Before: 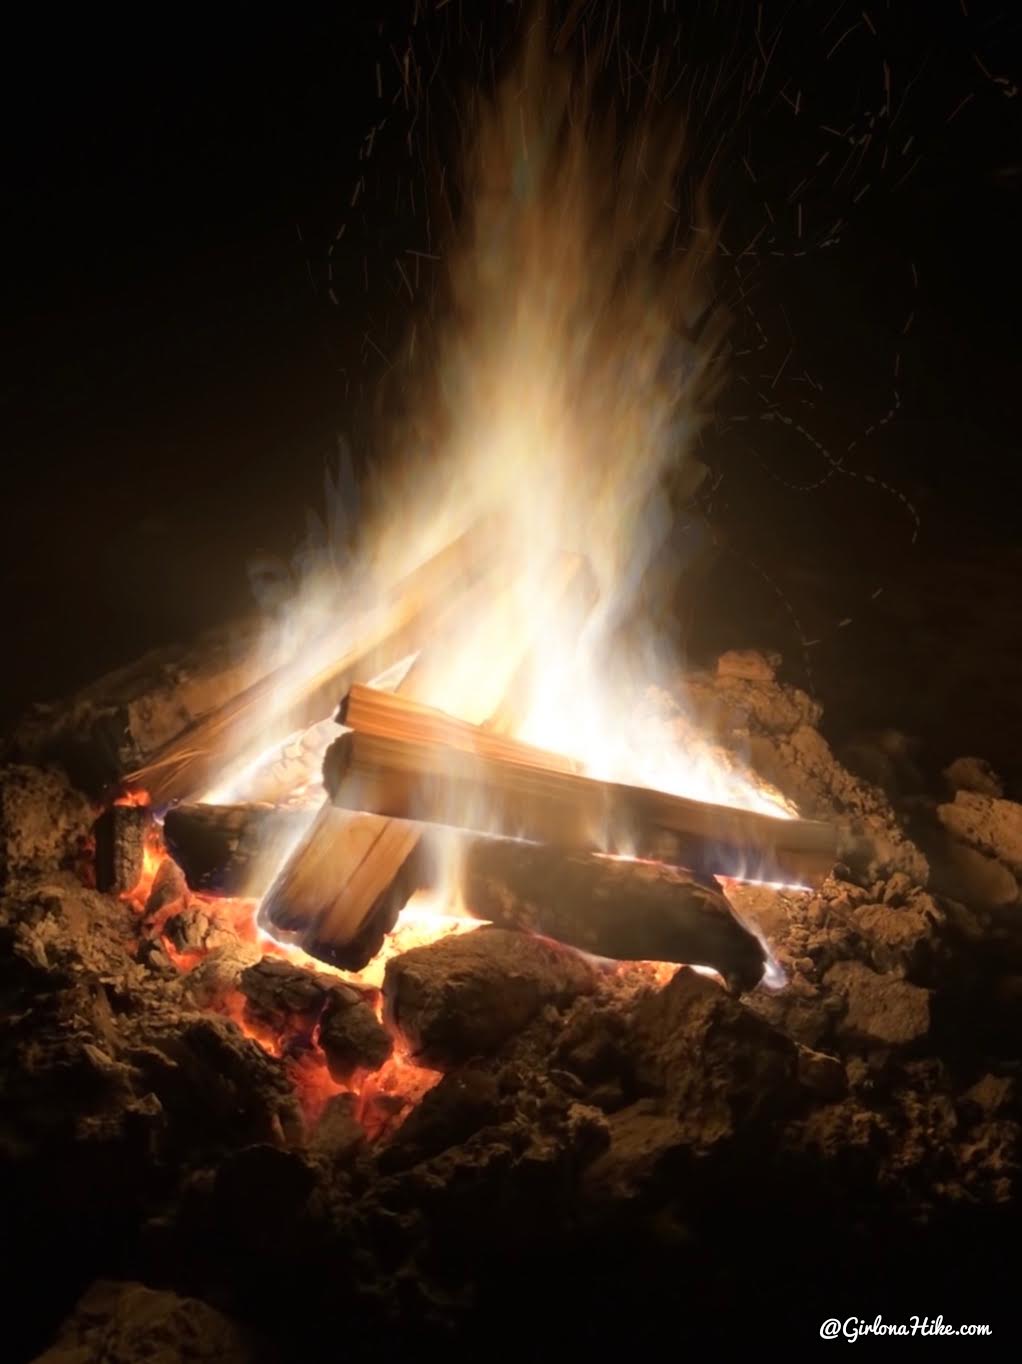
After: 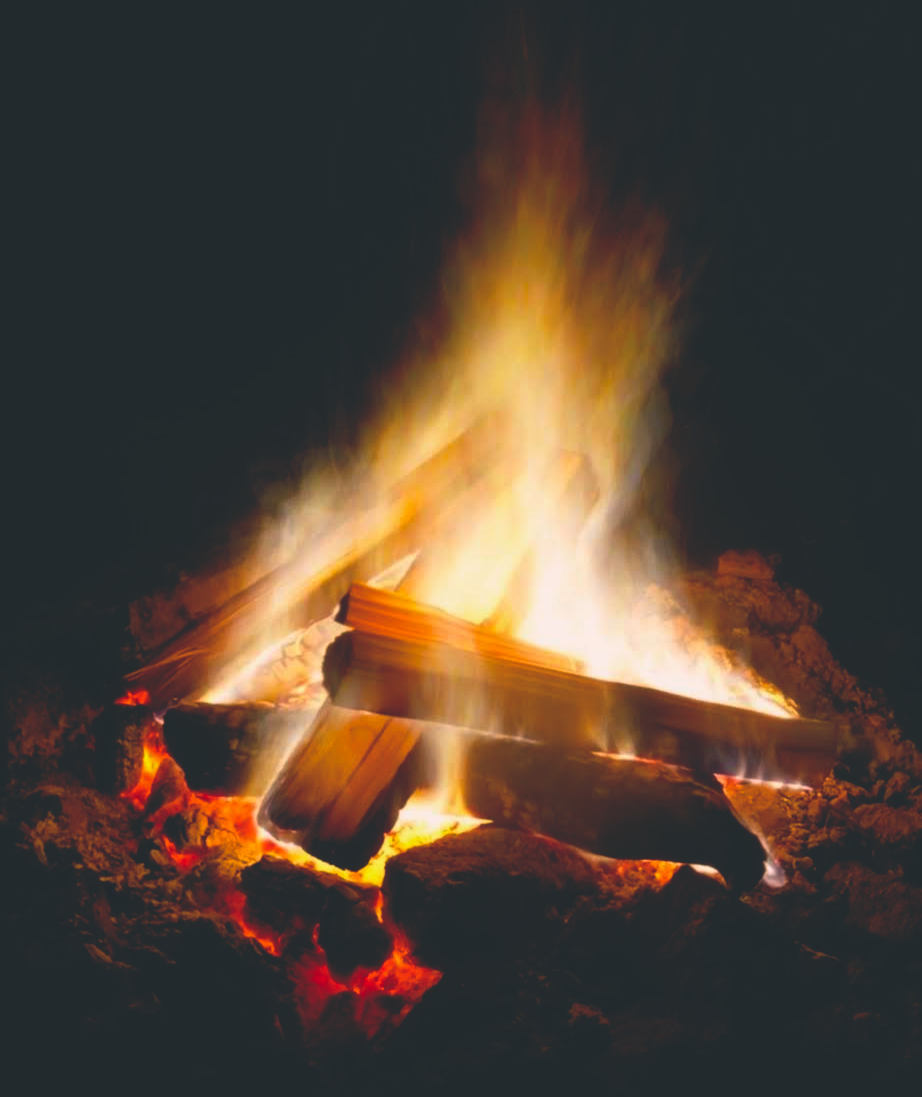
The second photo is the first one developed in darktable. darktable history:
crop: top 7.448%, right 9.738%, bottom 12.07%
base curve: curves: ch0 [(0, 0.02) (0.083, 0.036) (1, 1)], preserve colors none
exposure: black level correction -0.013, exposure -0.188 EV, compensate highlight preservation false
color balance rgb: linear chroma grading › global chroma 2.872%, perceptual saturation grading › global saturation 29.983%, global vibrance 25.419%
color correction: highlights a* 5.38, highlights b* 5.27, shadows a* -4.52, shadows b* -5.23
